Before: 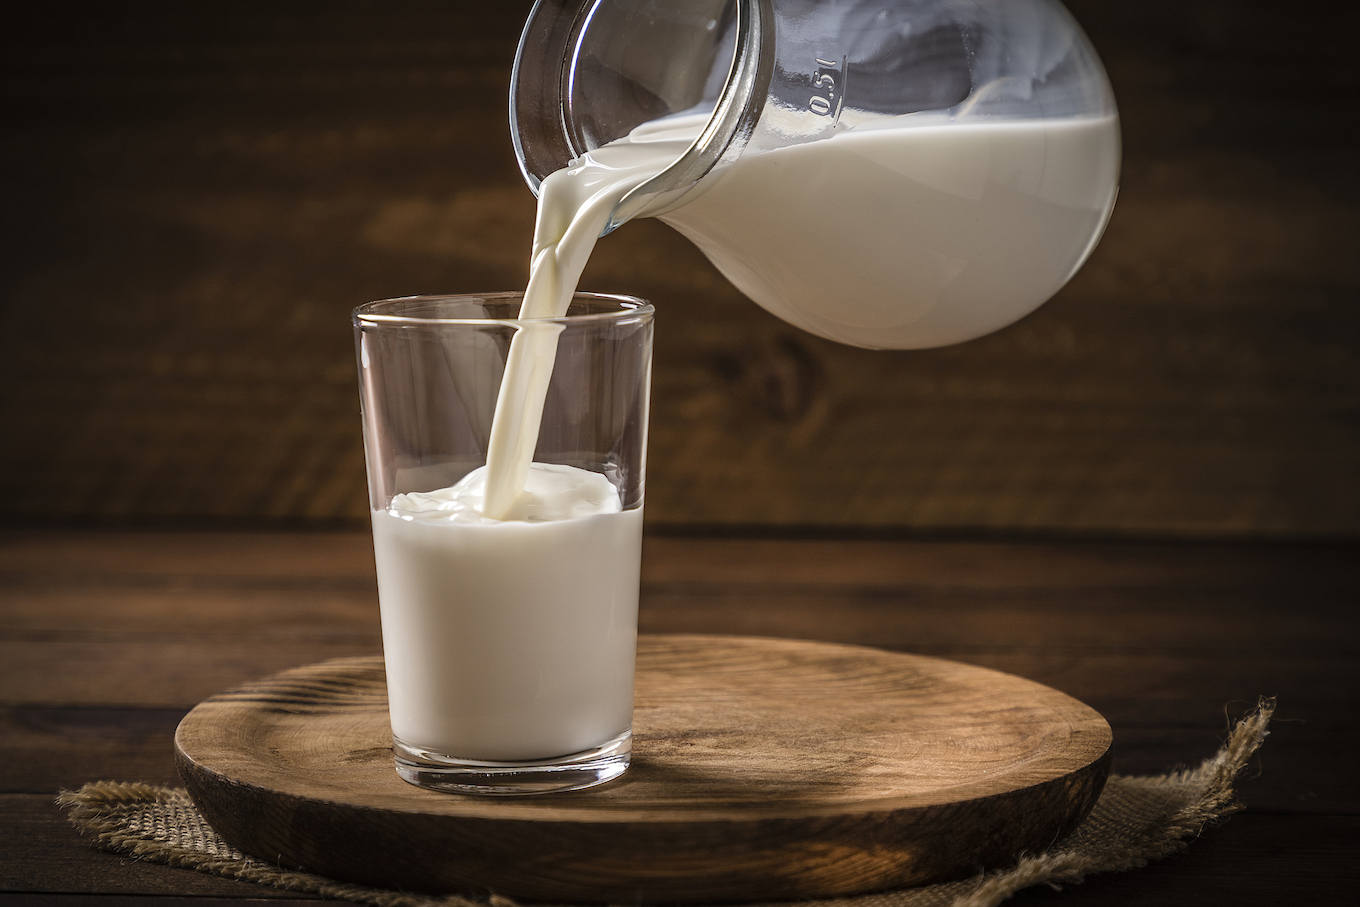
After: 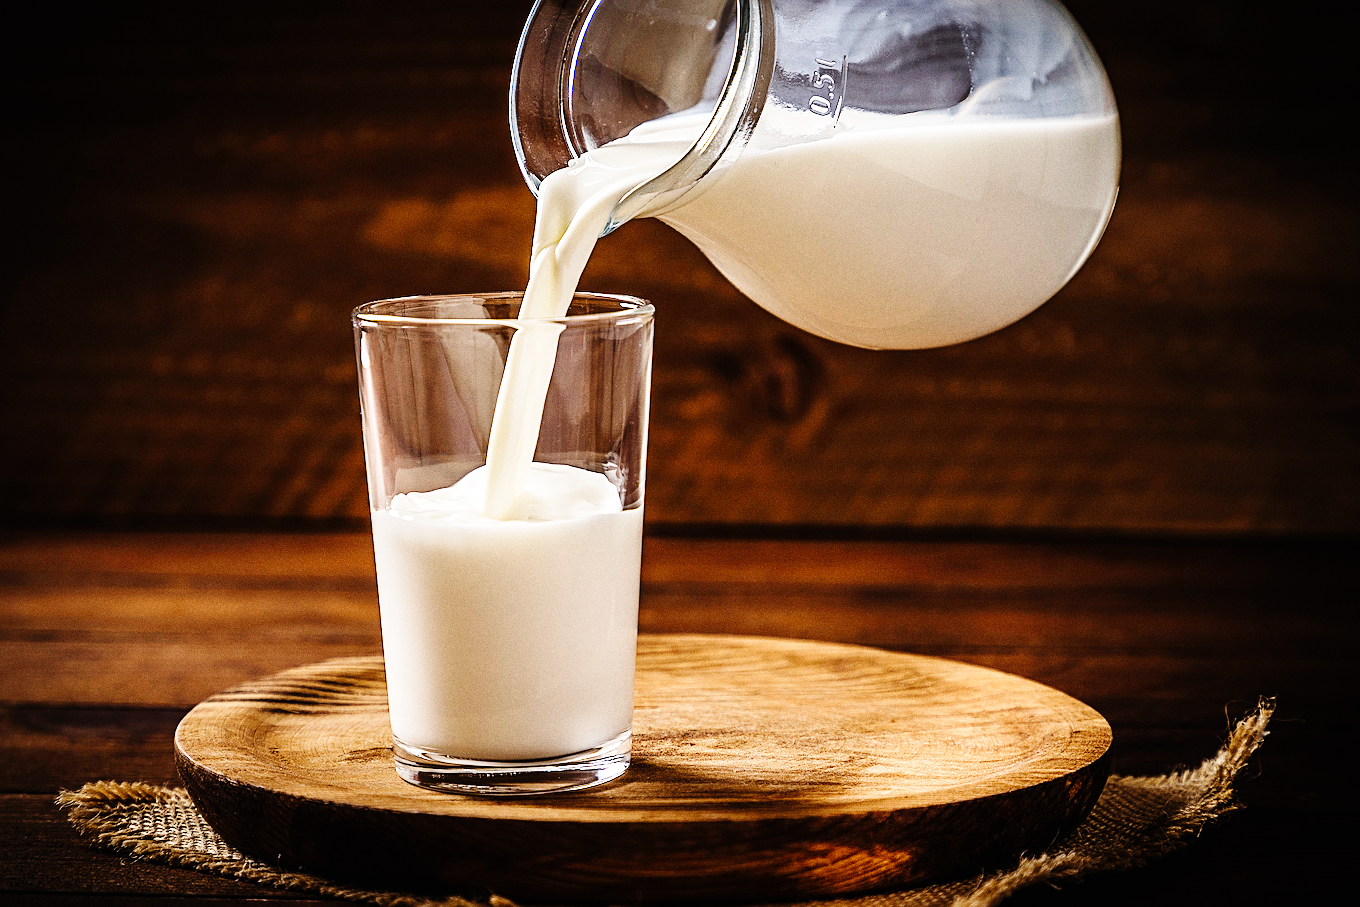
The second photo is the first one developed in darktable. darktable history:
base curve: curves: ch0 [(0, 0) (0, 0) (0.002, 0.001) (0.008, 0.003) (0.019, 0.011) (0.037, 0.037) (0.064, 0.11) (0.102, 0.232) (0.152, 0.379) (0.216, 0.524) (0.296, 0.665) (0.394, 0.789) (0.512, 0.881) (0.651, 0.945) (0.813, 0.986) (1, 1)], preserve colors none
grain: on, module defaults
sharpen: on, module defaults
